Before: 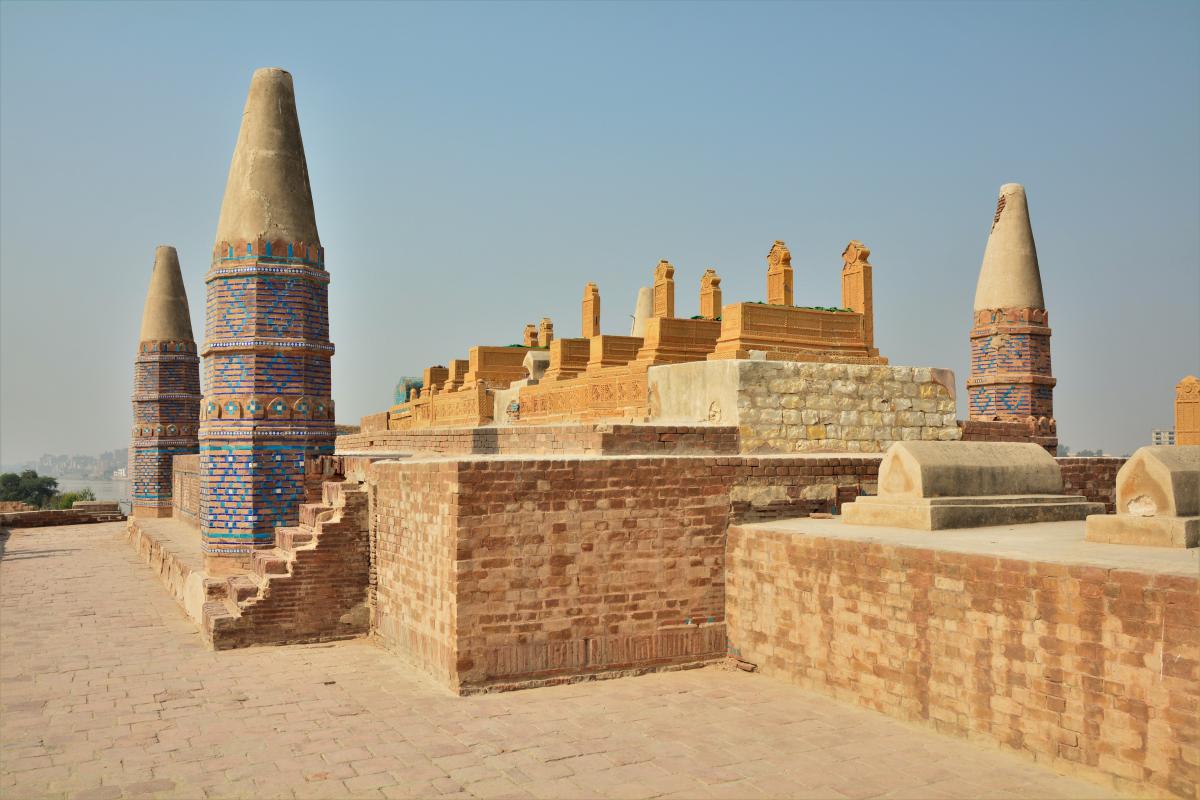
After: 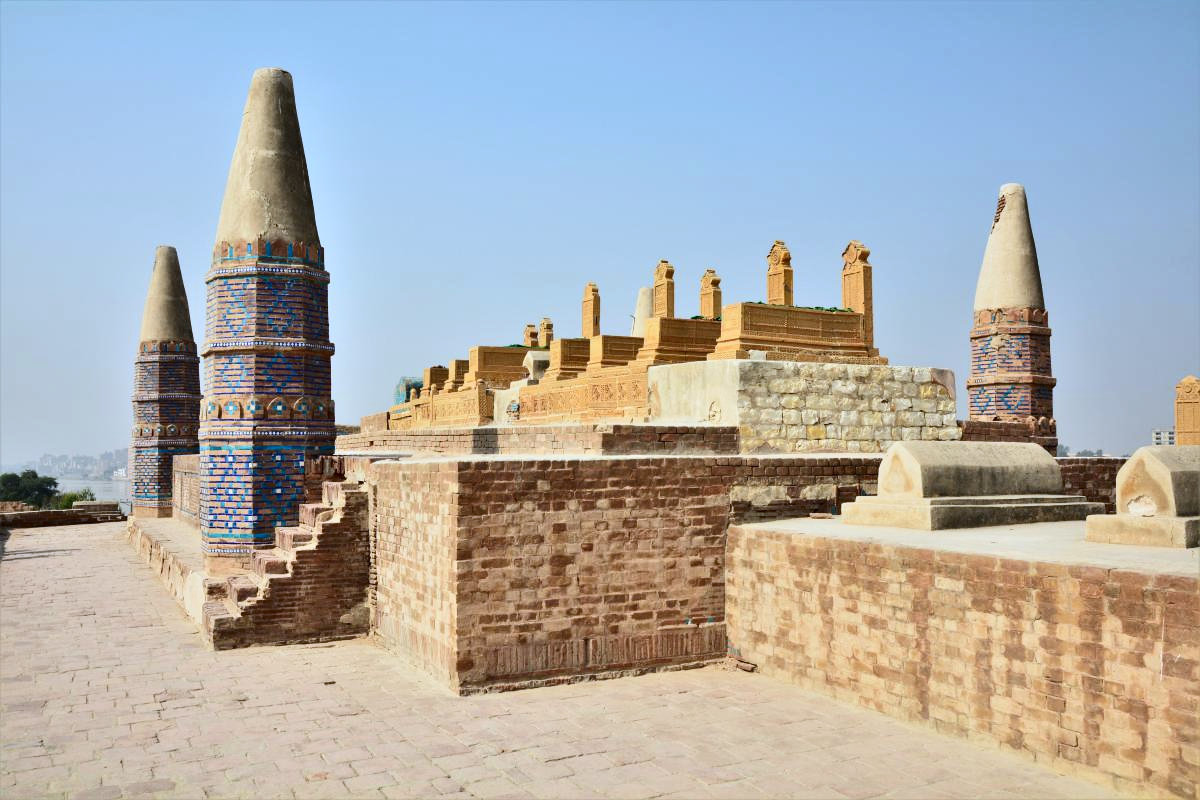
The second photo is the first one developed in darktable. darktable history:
white balance: red 0.926, green 1.003, blue 1.133
contrast brightness saturation: contrast 0.28
